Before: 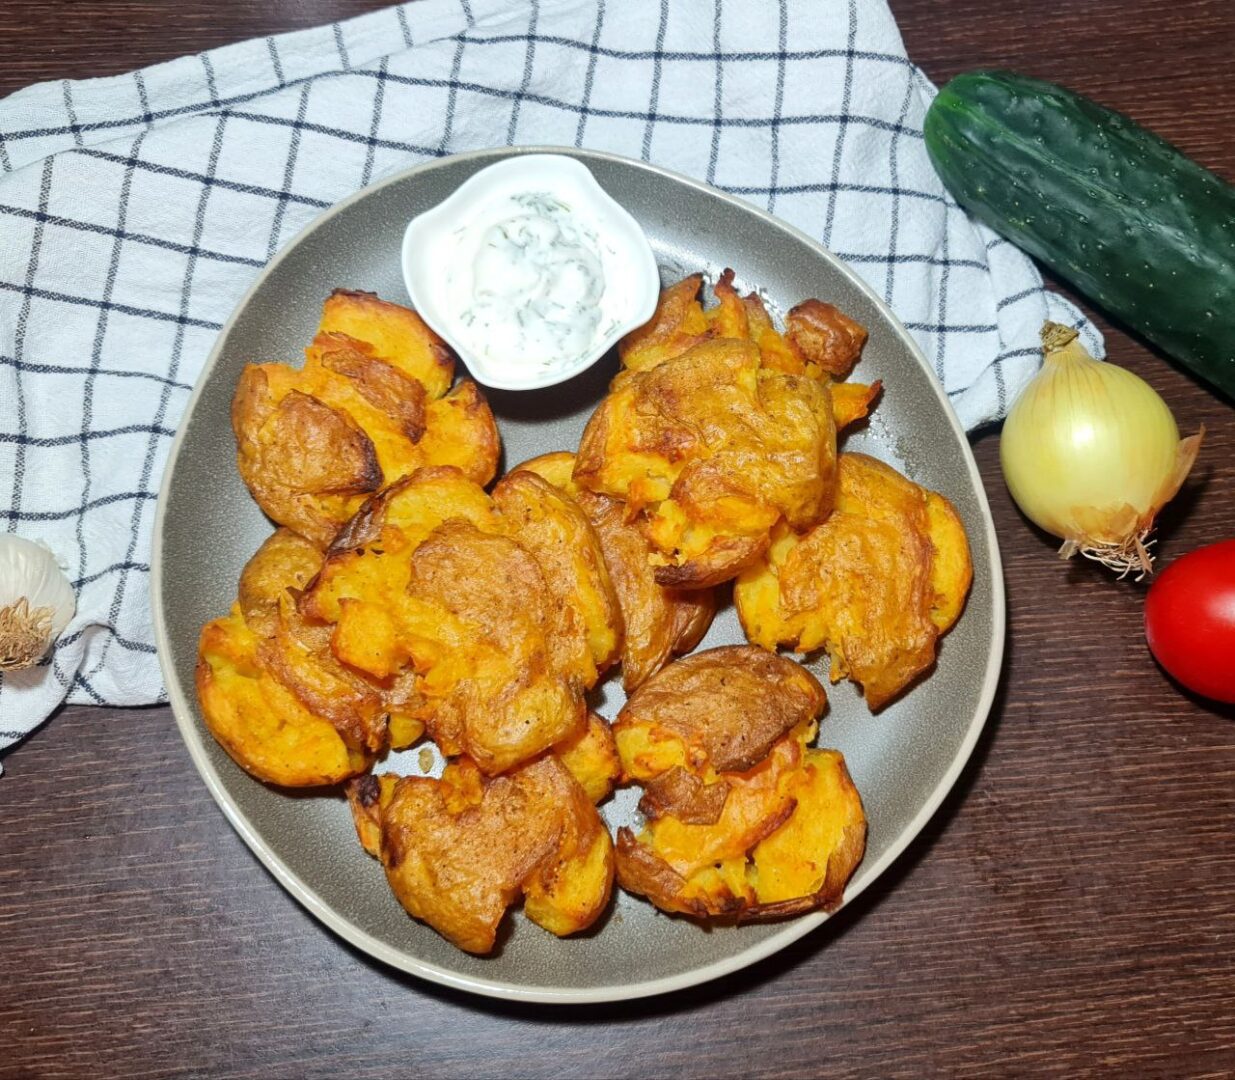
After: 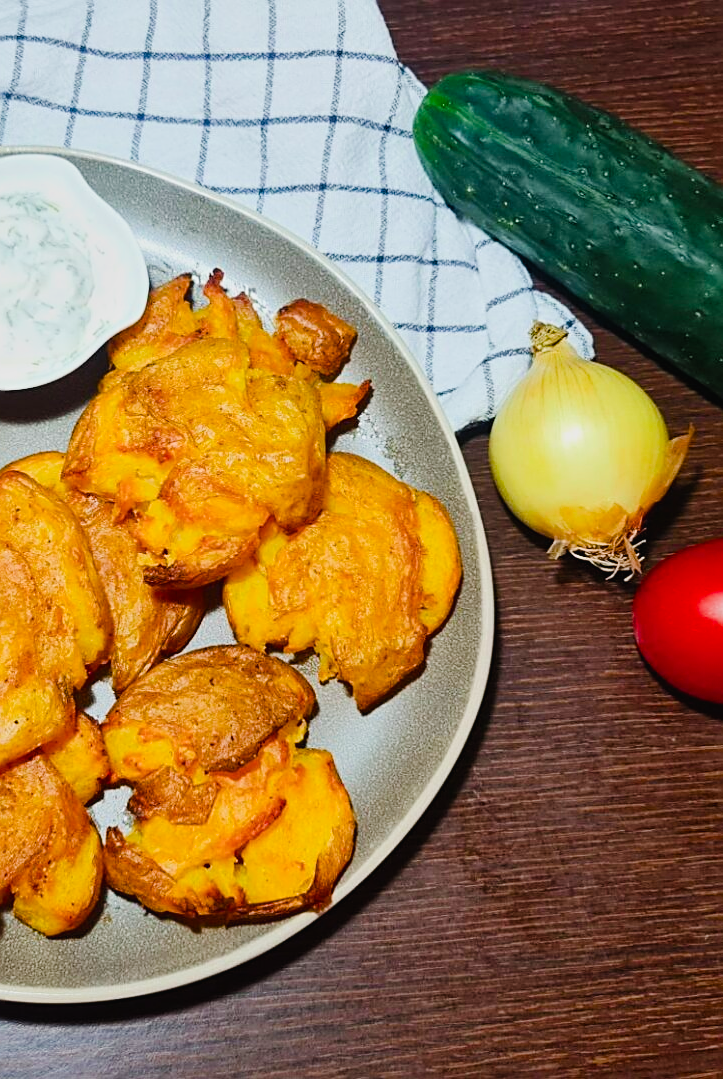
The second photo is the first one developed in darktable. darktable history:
color balance rgb: shadows lift › hue 85.14°, global offset › luminance 0.728%, perceptual saturation grading › global saturation 35.131%, perceptual saturation grading › highlights -29.835%, perceptual saturation grading › shadows 35.979%, global vibrance 20%
crop: left 41.455%
tone equalizer: -8 EV 0 EV, -7 EV -0.002 EV, -6 EV 0.002 EV, -5 EV -0.046 EV, -4 EV -0.111 EV, -3 EV -0.178 EV, -2 EV 0.257 EV, -1 EV 0.726 EV, +0 EV 0.477 EV, mask exposure compensation -0.505 EV
contrast brightness saturation: saturation 0.103
filmic rgb: black relative exposure -7.65 EV, white relative exposure 4.56 EV, hardness 3.61
sharpen: on, module defaults
